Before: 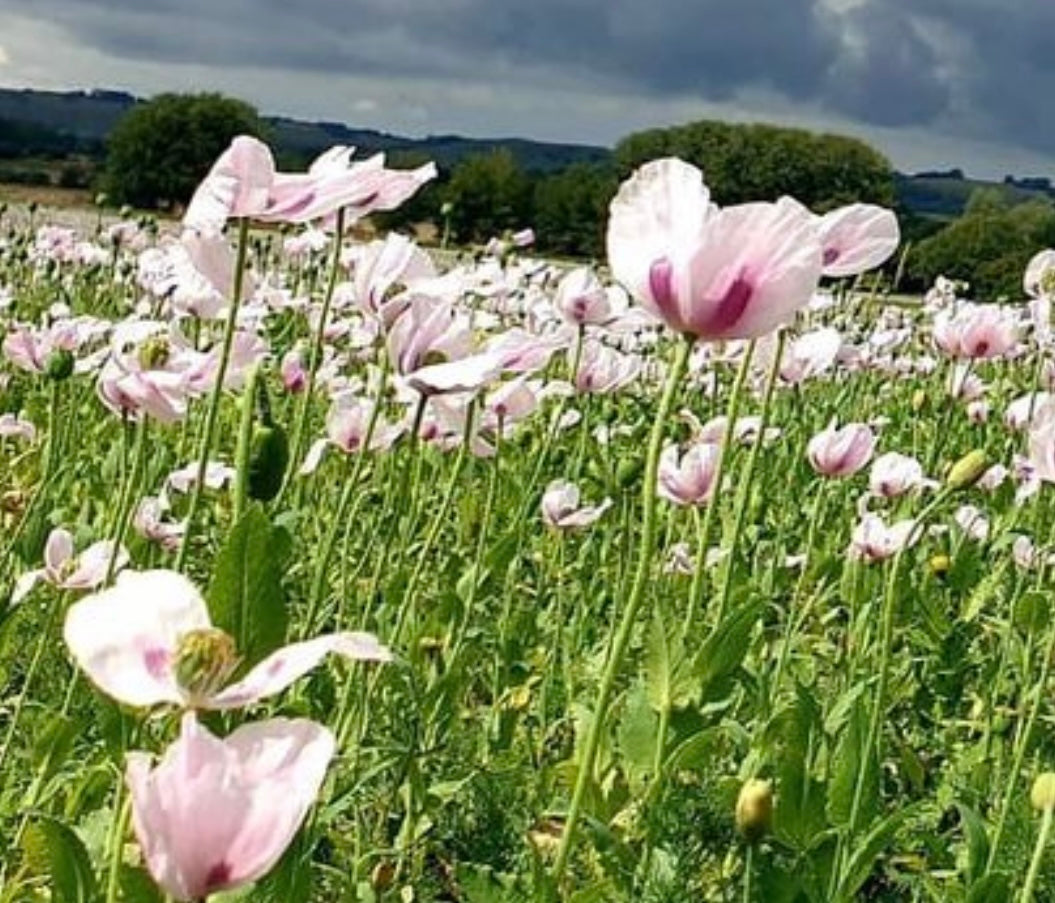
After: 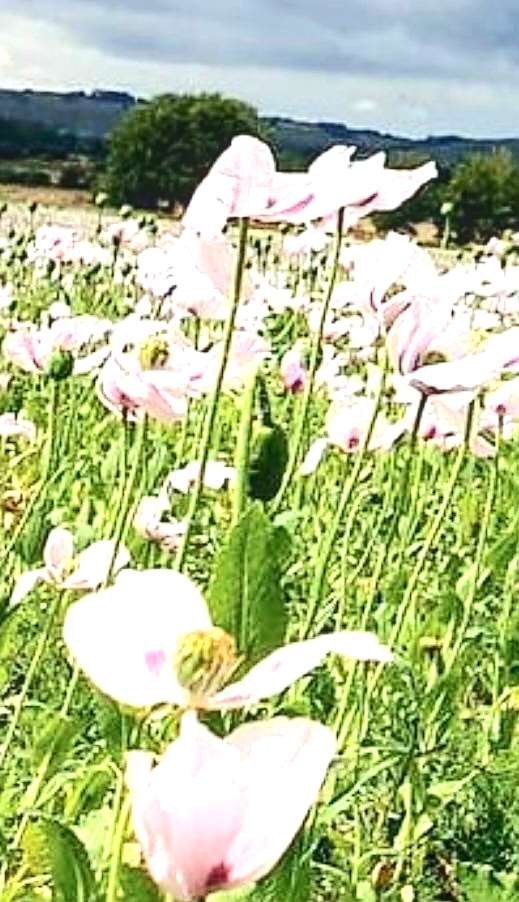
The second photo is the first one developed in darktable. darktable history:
tone curve: curves: ch0 [(0, 0) (0.003, 0.008) (0.011, 0.011) (0.025, 0.018) (0.044, 0.028) (0.069, 0.039) (0.1, 0.056) (0.136, 0.081) (0.177, 0.118) (0.224, 0.164) (0.277, 0.223) (0.335, 0.3) (0.399, 0.399) (0.468, 0.51) (0.543, 0.618) (0.623, 0.71) (0.709, 0.79) (0.801, 0.865) (0.898, 0.93) (1, 1)], color space Lab, independent channels, preserve colors none
sharpen: on, module defaults
exposure: black level correction 0, exposure 1.001 EV, compensate exposure bias true, compensate highlight preservation false
tone equalizer: -8 EV 0.058 EV, mask exposure compensation -0.511 EV
crop and rotate: left 0.012%, top 0%, right 50.756%
local contrast: detail 110%
